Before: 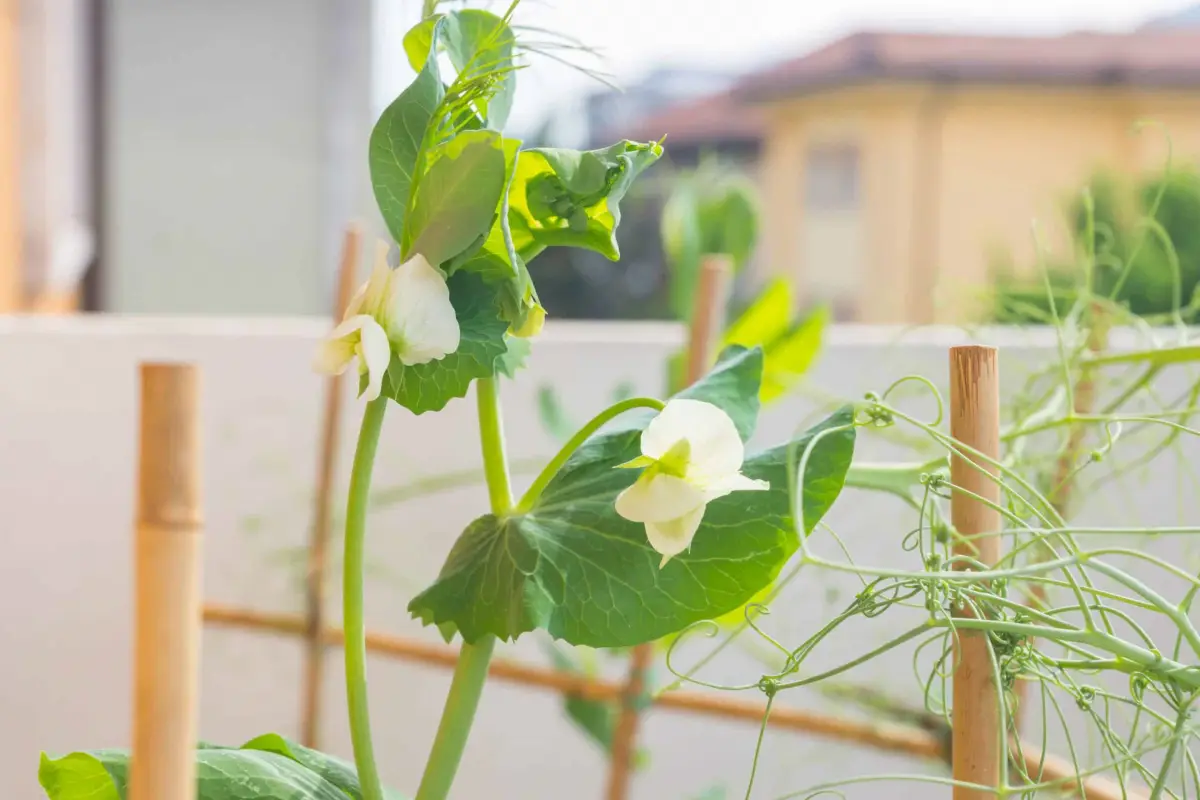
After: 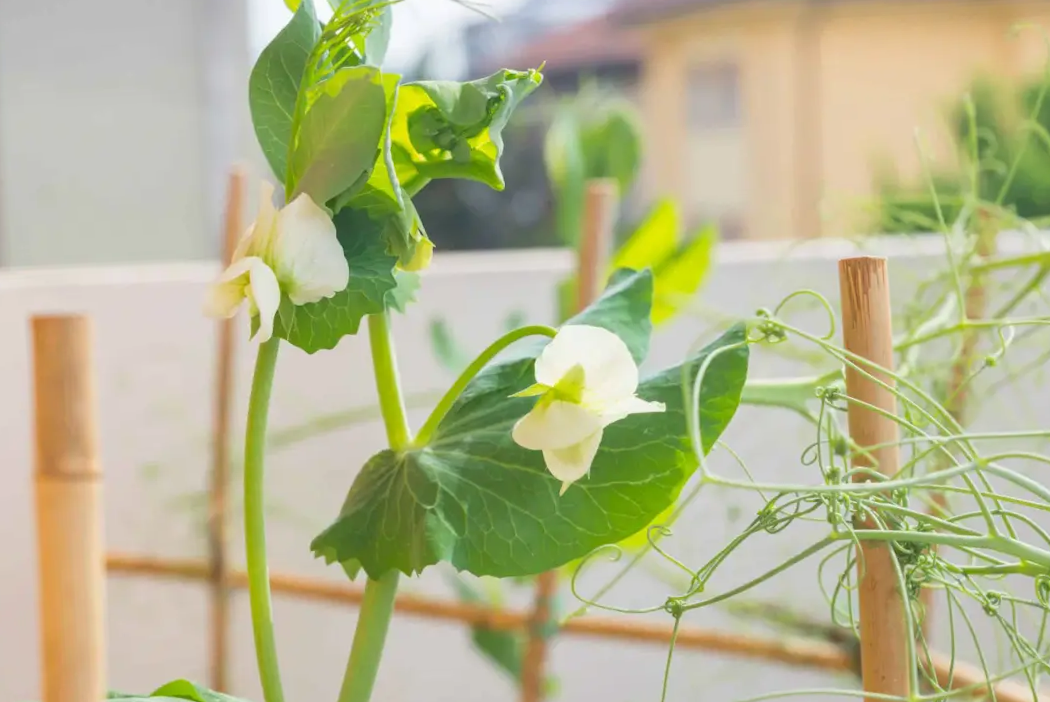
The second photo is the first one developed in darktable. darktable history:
crop and rotate: angle 2.87°, left 6.038%, top 5.719%
